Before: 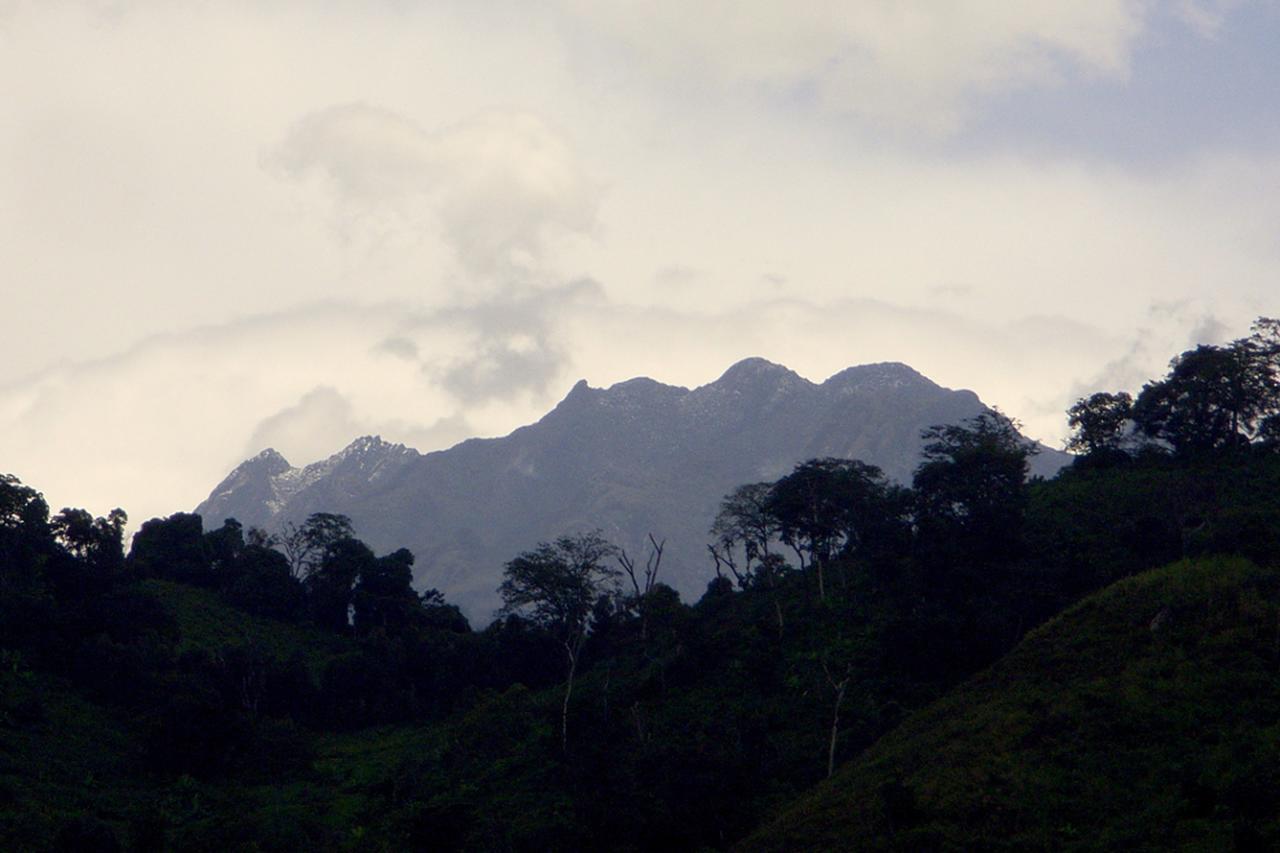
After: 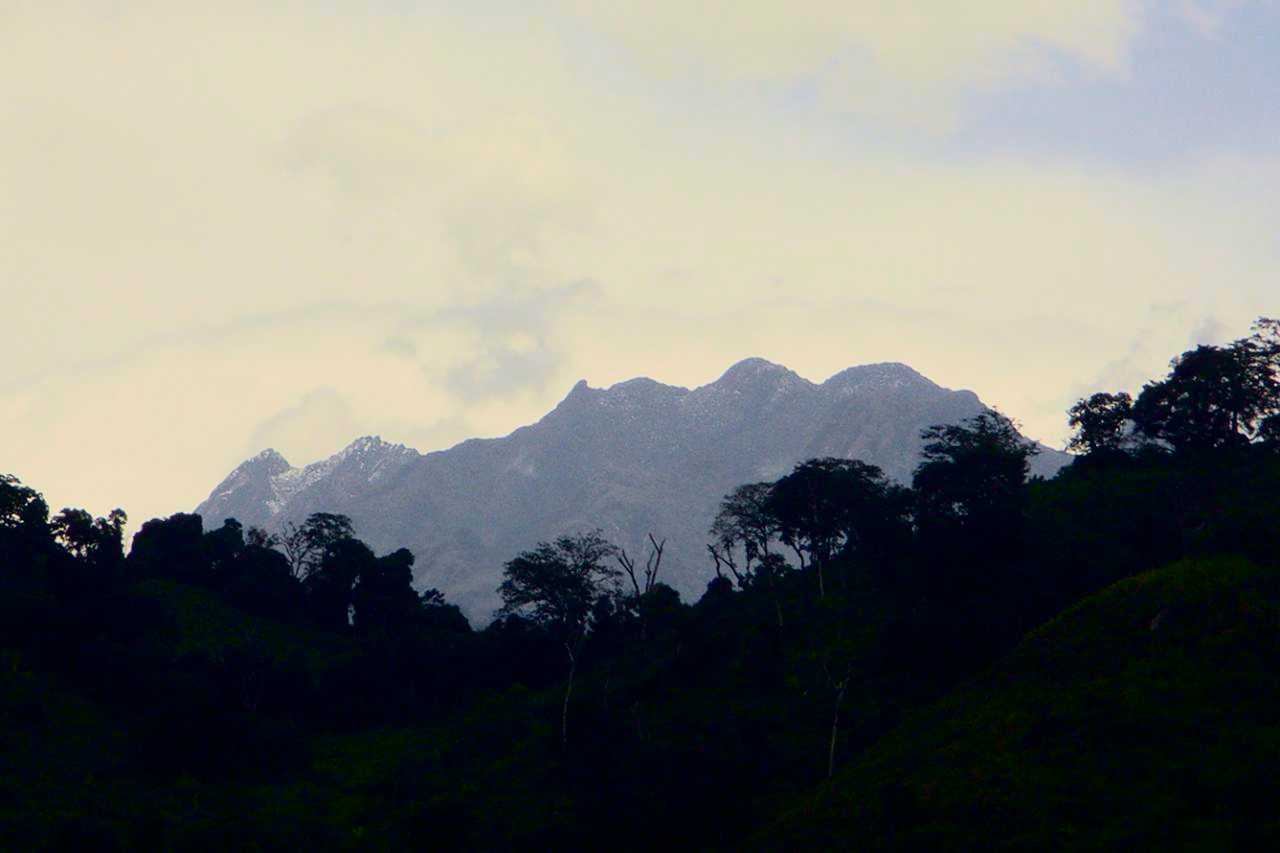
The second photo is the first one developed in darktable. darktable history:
tone curve: curves: ch0 [(0, 0) (0.128, 0.068) (0.292, 0.274) (0.453, 0.507) (0.653, 0.717) (0.785, 0.817) (0.995, 0.917)]; ch1 [(0, 0) (0.384, 0.365) (0.463, 0.447) (0.486, 0.474) (0.503, 0.497) (0.52, 0.525) (0.559, 0.591) (0.583, 0.623) (0.672, 0.699) (0.766, 0.773) (1, 1)]; ch2 [(0, 0) (0.374, 0.344) (0.446, 0.443) (0.501, 0.5) (0.527, 0.549) (0.565, 0.582) (0.624, 0.632) (1, 1)], color space Lab, independent channels, preserve colors none
